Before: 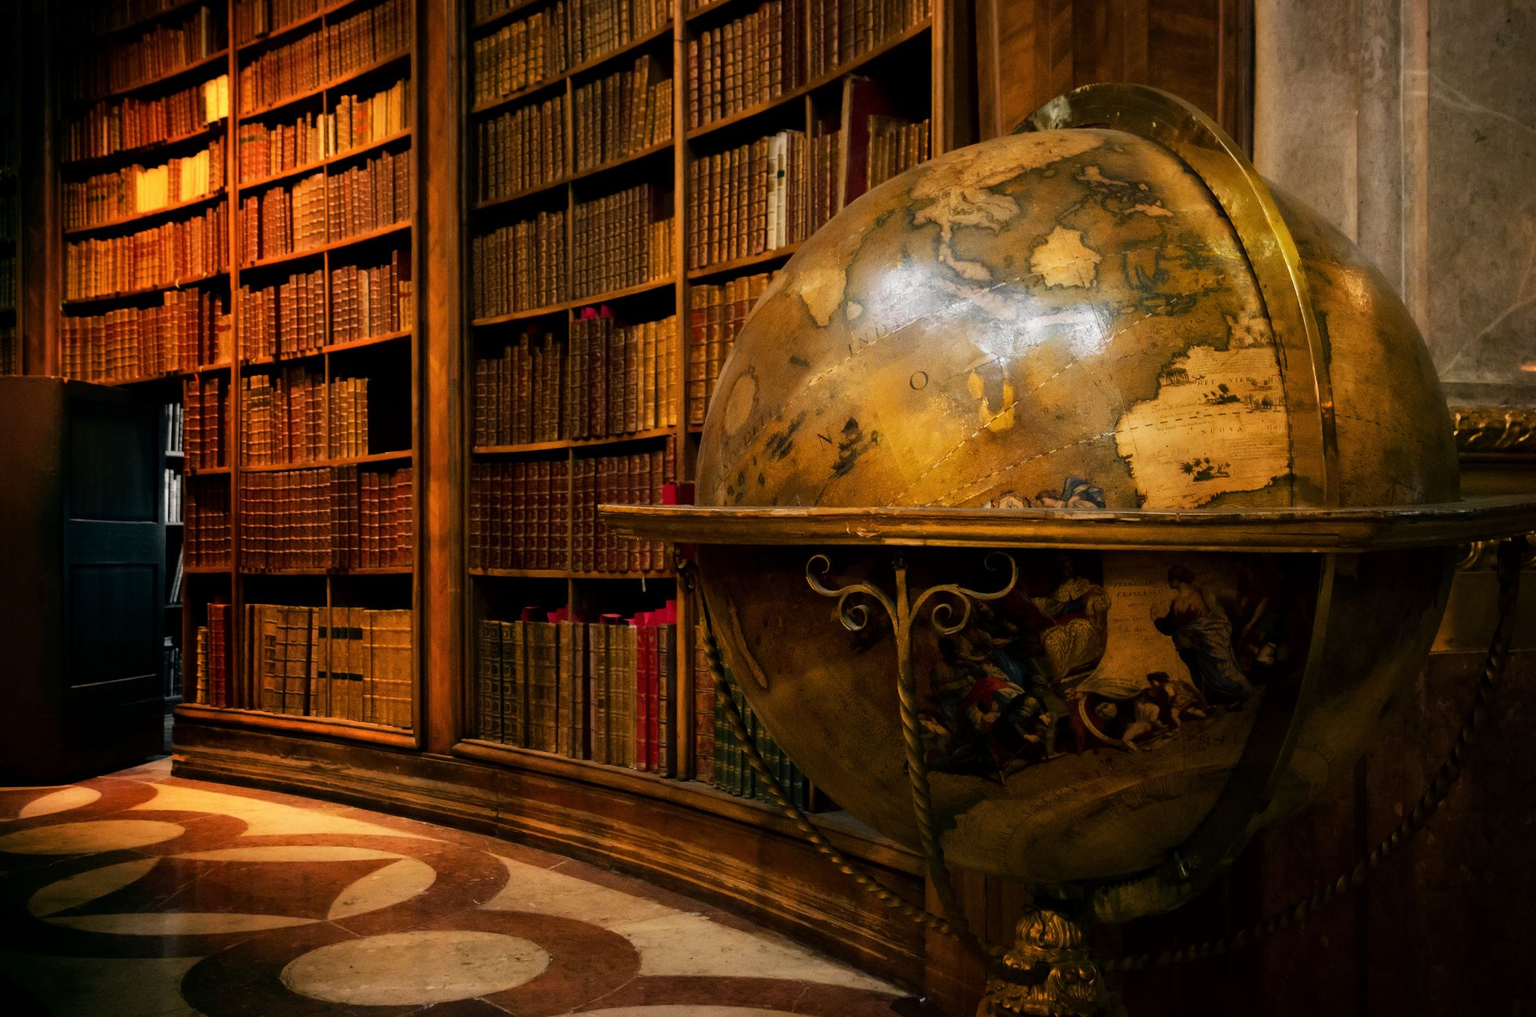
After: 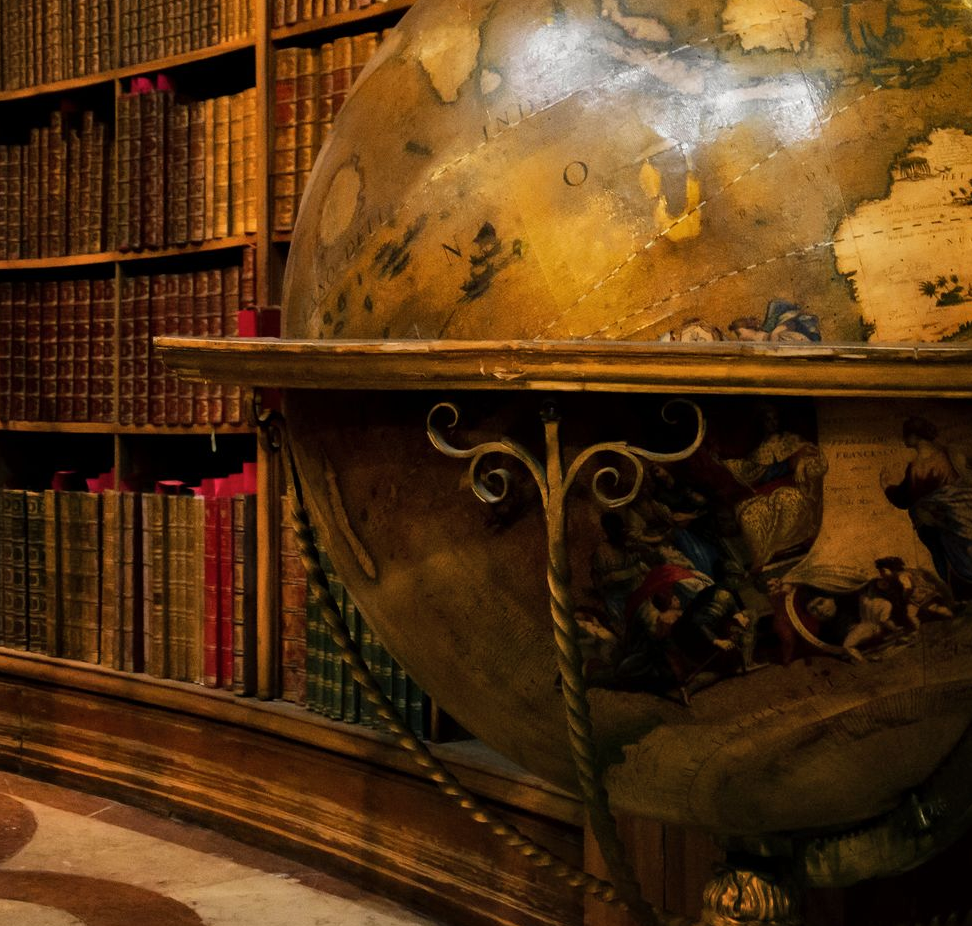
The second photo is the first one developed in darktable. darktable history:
shadows and highlights: shadows 24.58, highlights -78.35, soften with gaussian
crop: left 31.373%, top 24.445%, right 20.459%, bottom 6.278%
